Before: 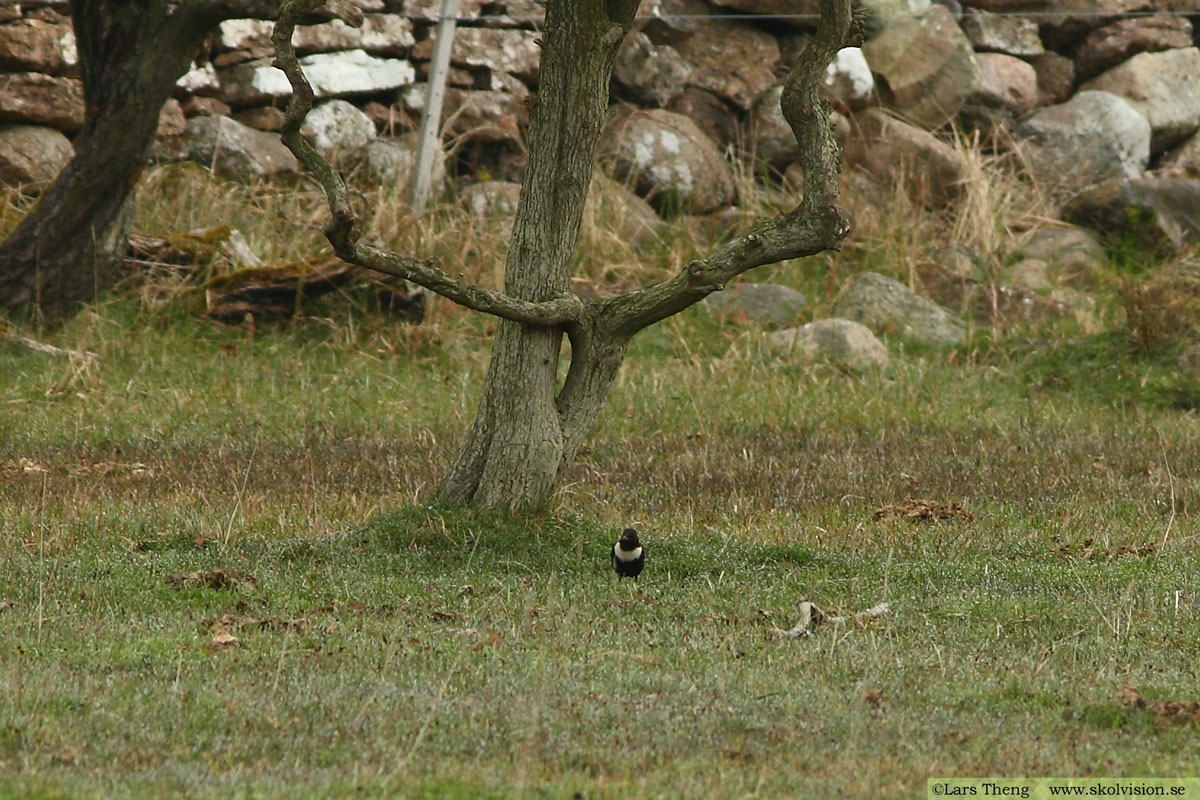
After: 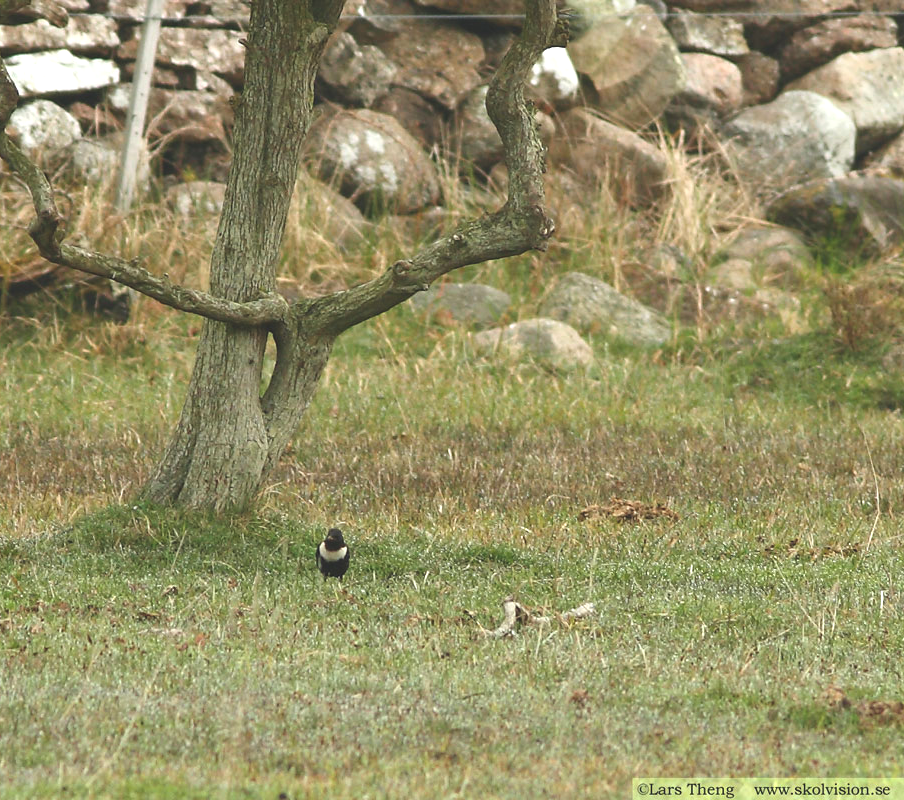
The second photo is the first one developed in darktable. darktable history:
color balance: lift [1.01, 1, 1, 1], gamma [1.097, 1, 1, 1], gain [0.85, 1, 1, 1]
exposure: black level correction 0, exposure 0.9 EV, compensate highlight preservation false
crop and rotate: left 24.6%
